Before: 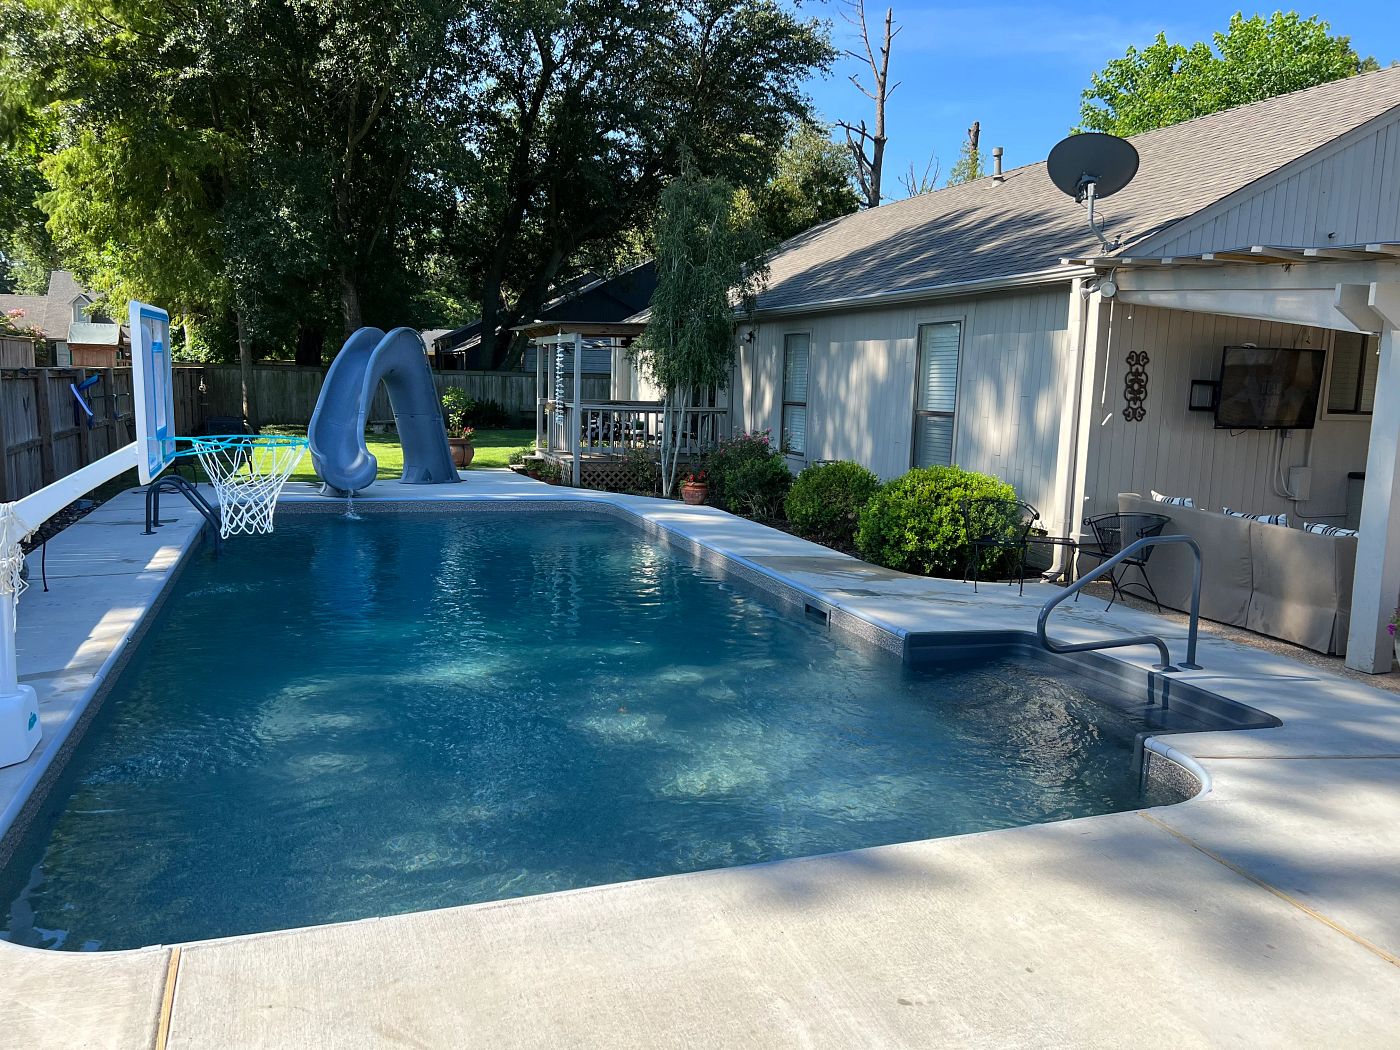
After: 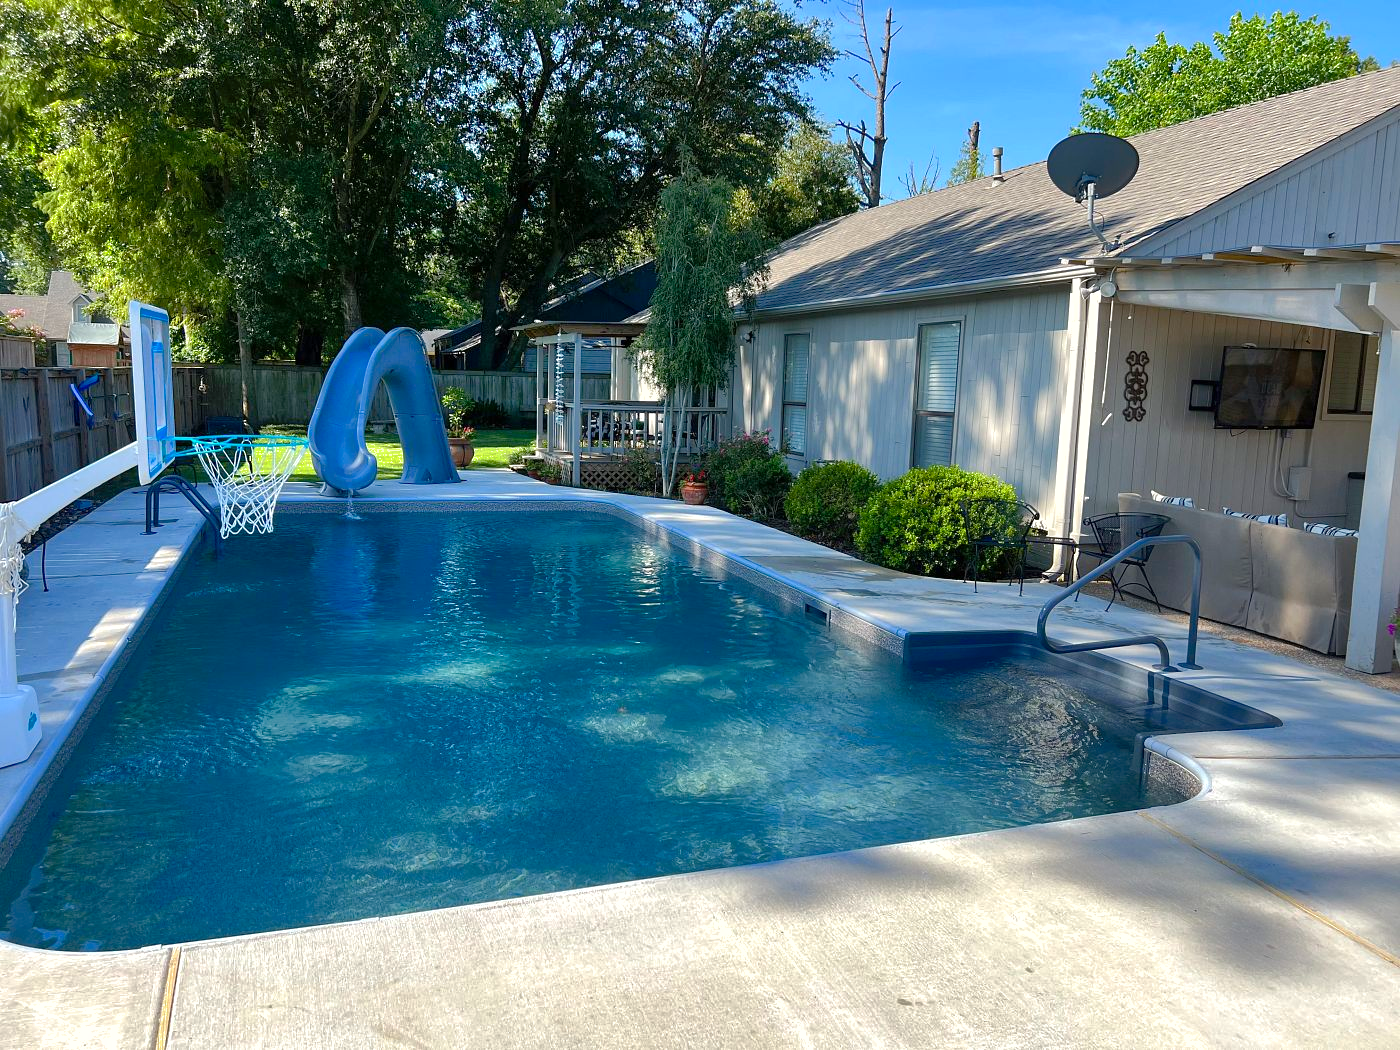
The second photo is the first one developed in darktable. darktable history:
color balance rgb: linear chroma grading › shadows 32%, linear chroma grading › global chroma -2%, linear chroma grading › mid-tones 4%, perceptual saturation grading › global saturation -2%, perceptual saturation grading › highlights -8%, perceptual saturation grading › mid-tones 8%, perceptual saturation grading › shadows 4%, perceptual brilliance grading › highlights 8%, perceptual brilliance grading › mid-tones 4%, perceptual brilliance grading › shadows 2%, global vibrance 16%, saturation formula JzAzBz (2021)
shadows and highlights: on, module defaults
